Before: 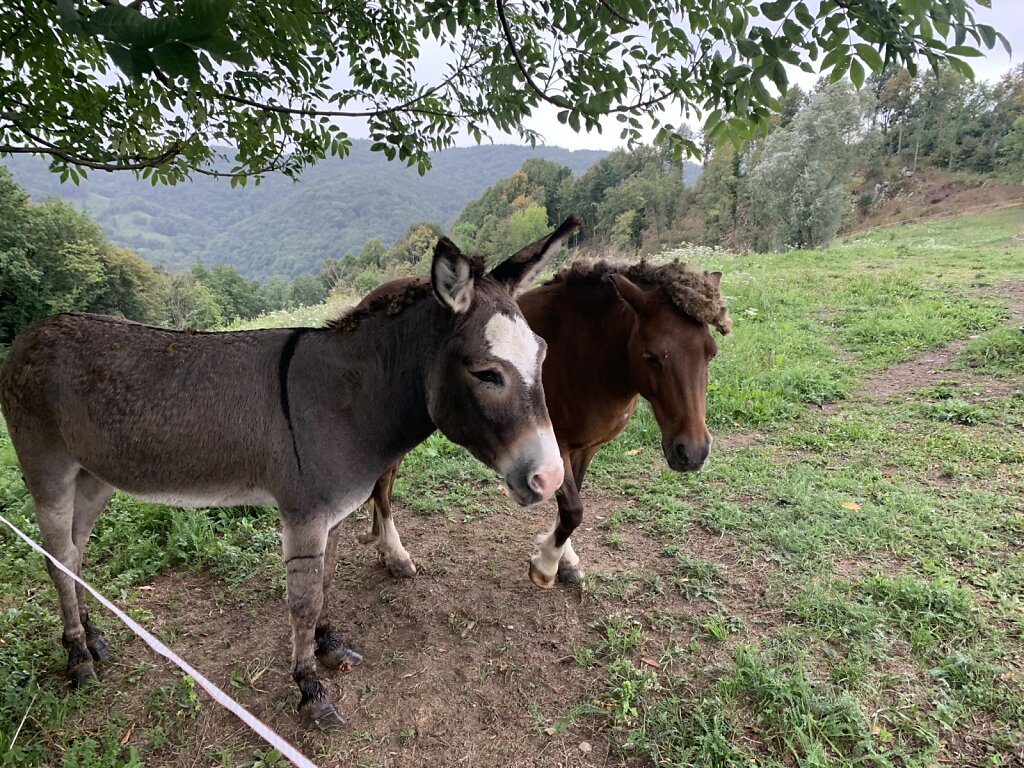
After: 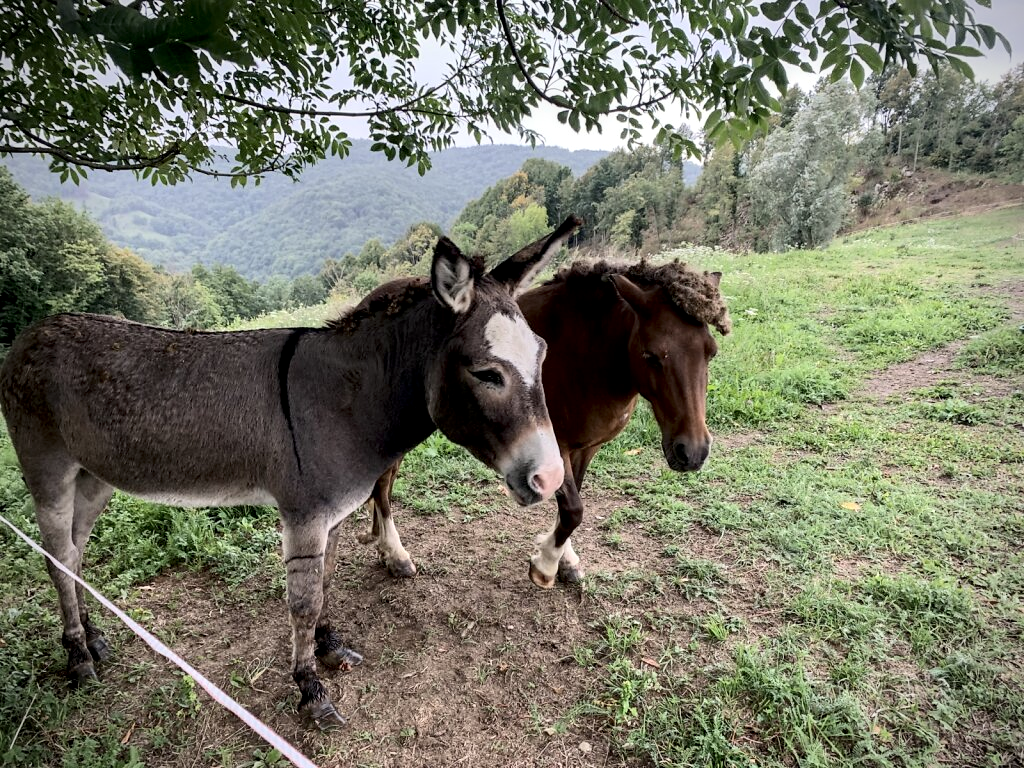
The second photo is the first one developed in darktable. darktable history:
vignetting: fall-off radius 81.05%, brightness -0.865
tone curve: curves: ch0 [(0, 0) (0.003, 0.014) (0.011, 0.019) (0.025, 0.026) (0.044, 0.037) (0.069, 0.053) (0.1, 0.083) (0.136, 0.121) (0.177, 0.163) (0.224, 0.22) (0.277, 0.281) (0.335, 0.354) (0.399, 0.436) (0.468, 0.526) (0.543, 0.612) (0.623, 0.706) (0.709, 0.79) (0.801, 0.858) (0.898, 0.925) (1, 1)], color space Lab, independent channels, preserve colors none
local contrast: shadows 93%, midtone range 0.498
